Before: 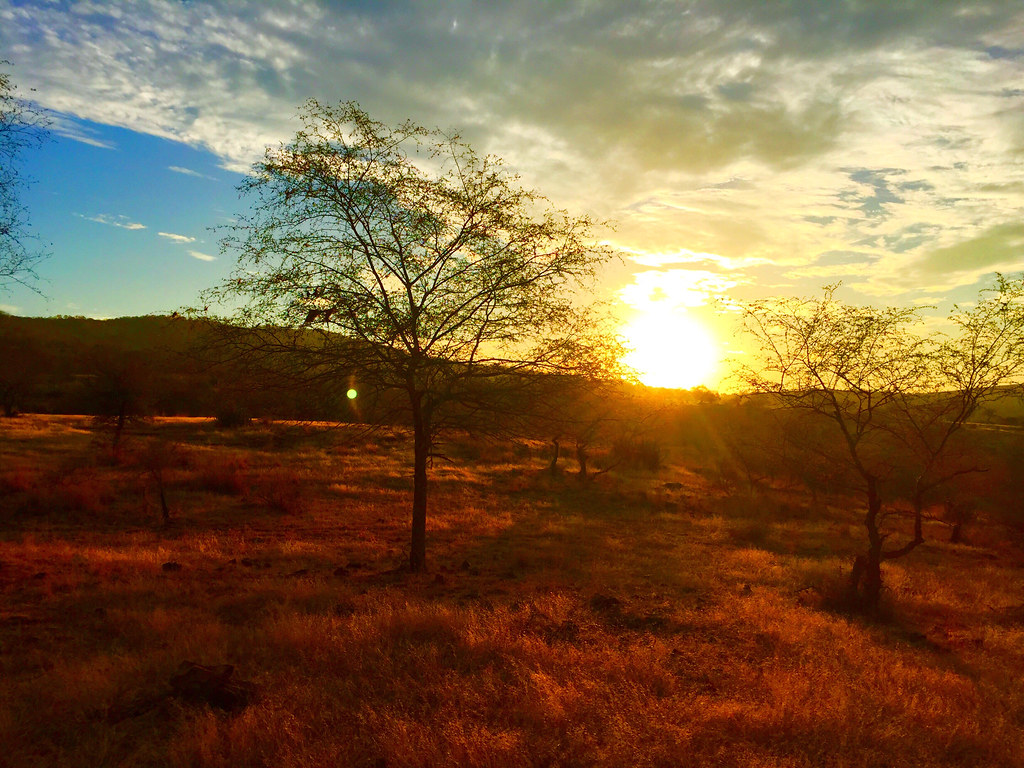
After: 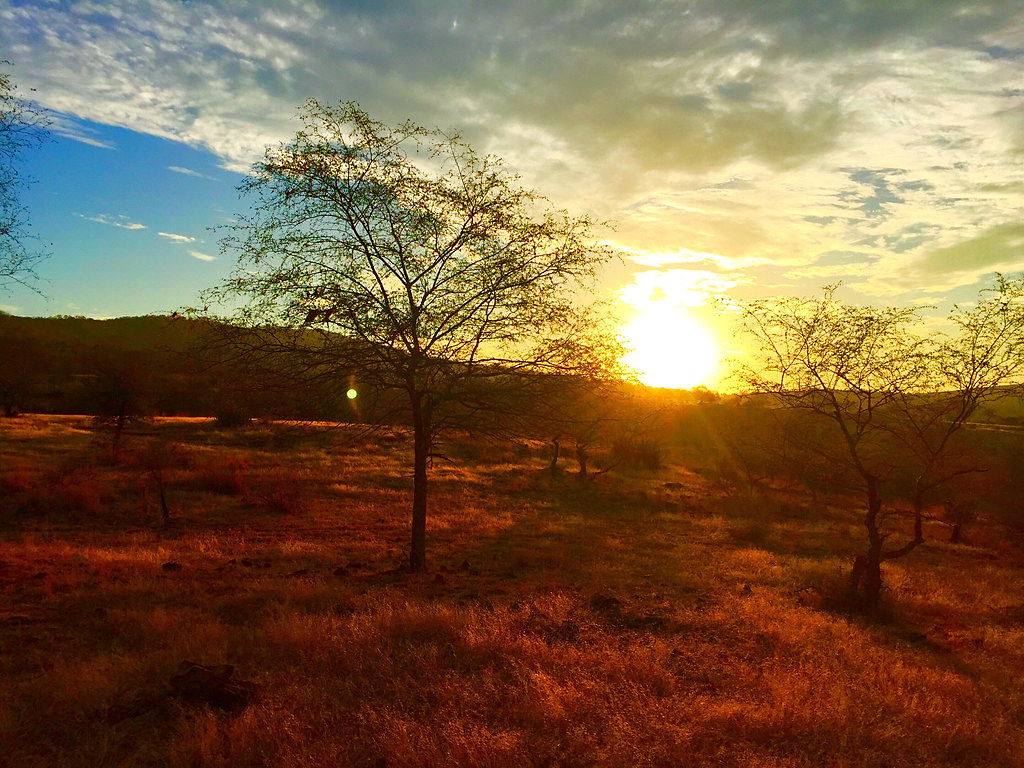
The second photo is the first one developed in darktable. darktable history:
sharpen: radius 1.236, amount 0.303, threshold 0.112
